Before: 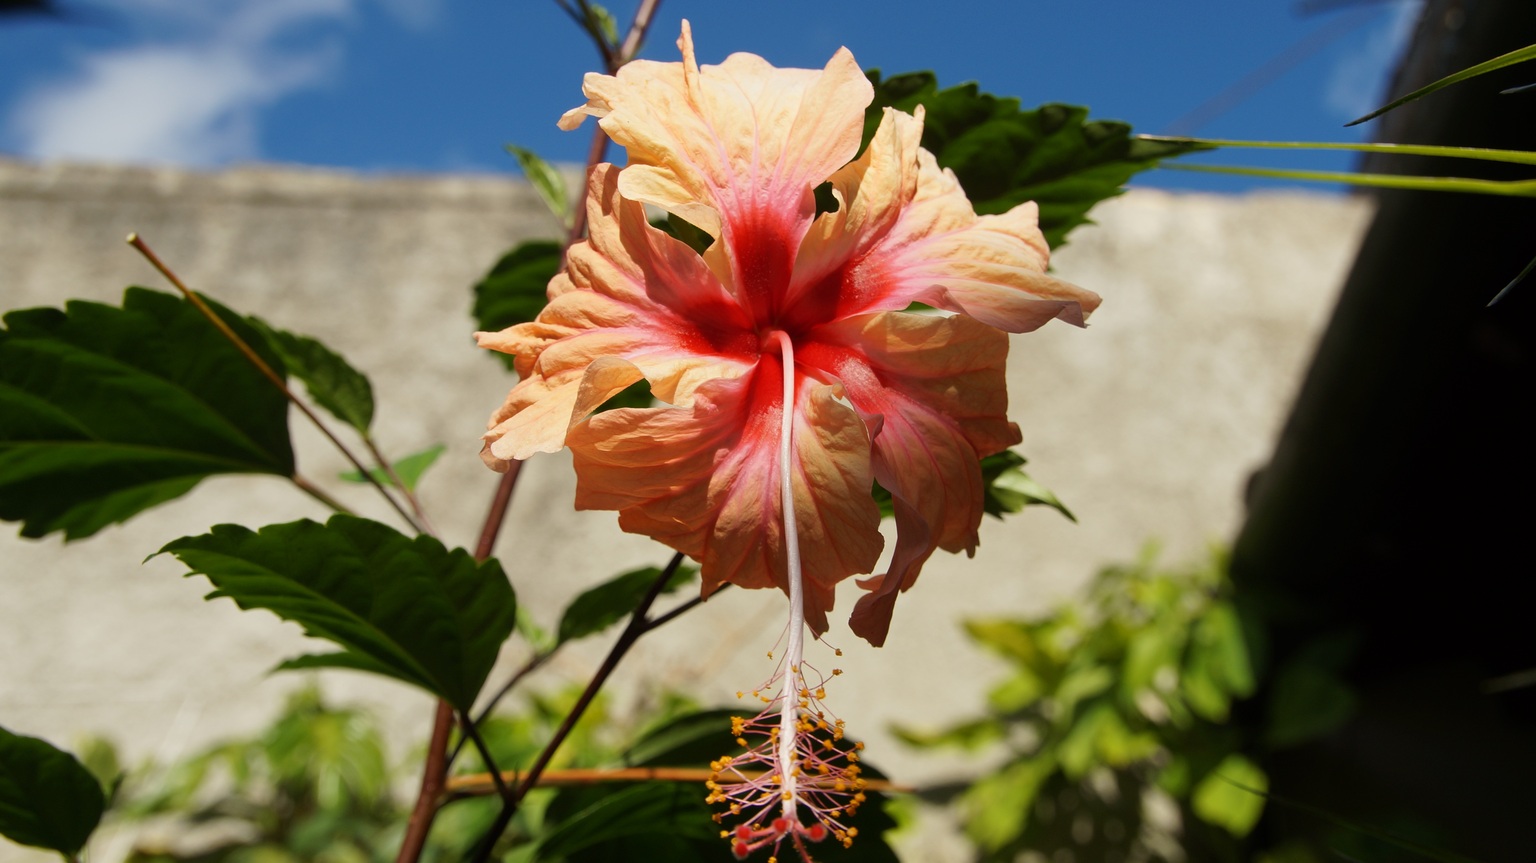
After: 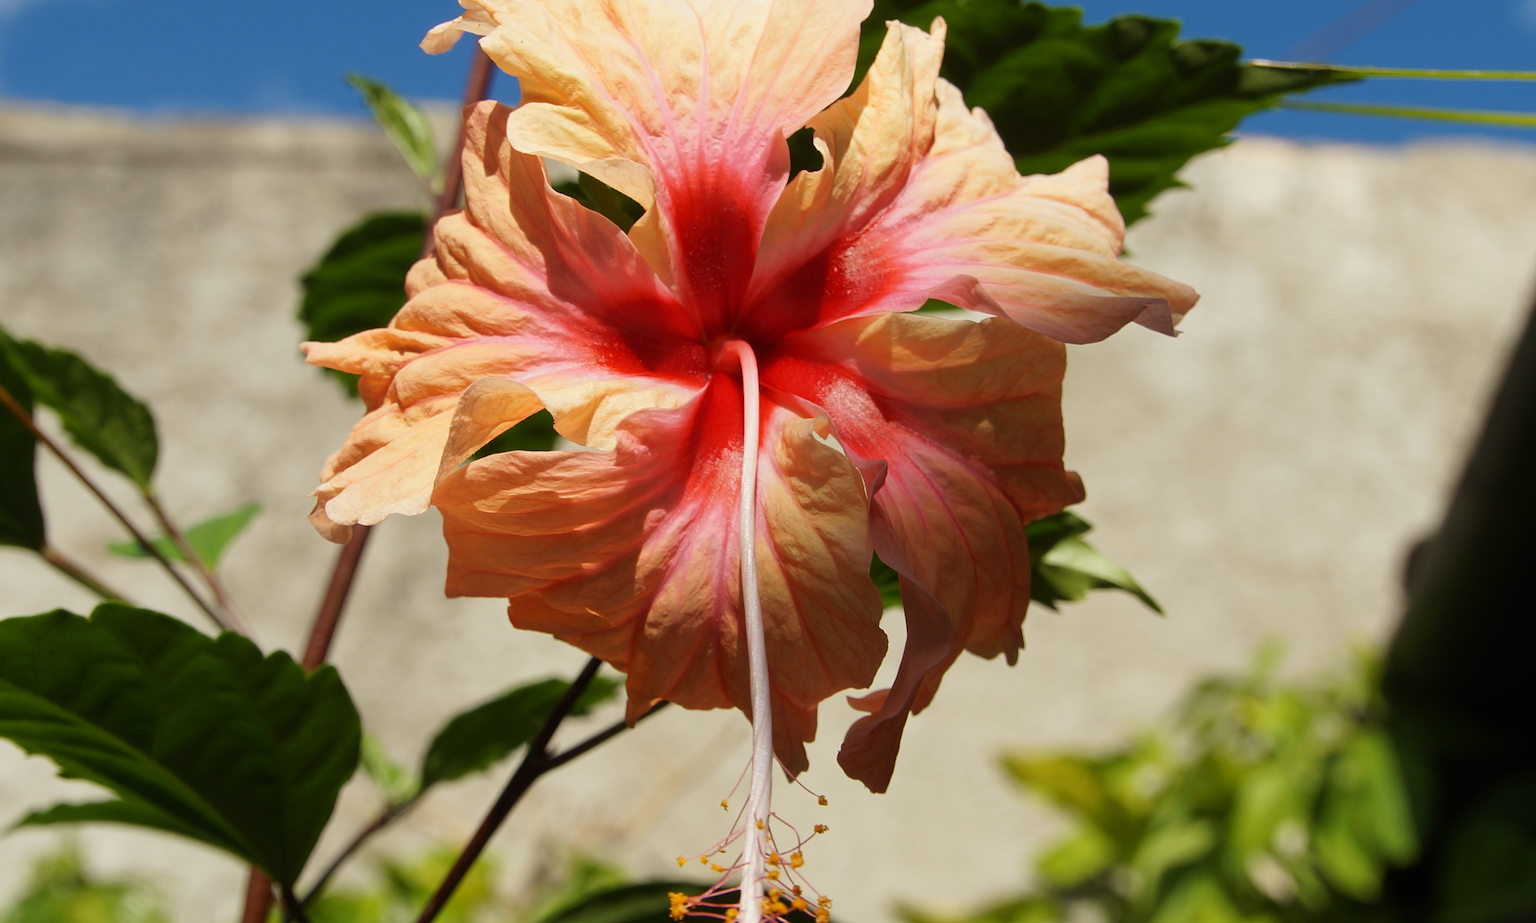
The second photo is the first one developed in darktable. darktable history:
crop and rotate: left 17.17%, top 10.775%, right 12.904%, bottom 14.378%
